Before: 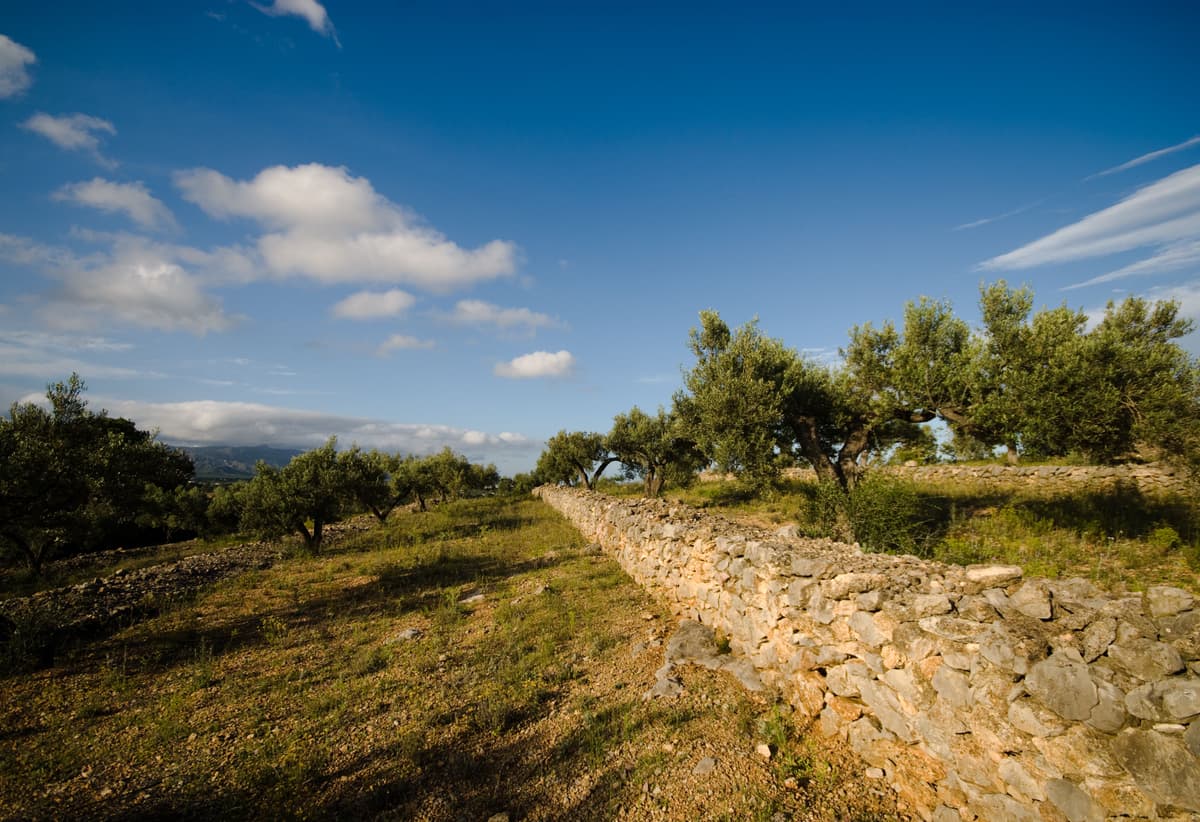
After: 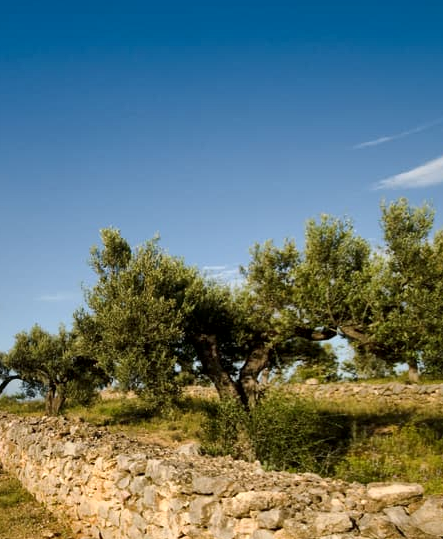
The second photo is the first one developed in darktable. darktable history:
crop and rotate: left 49.936%, top 10.094%, right 13.136%, bottom 24.256%
local contrast: mode bilateral grid, contrast 20, coarseness 50, detail 148%, midtone range 0.2
